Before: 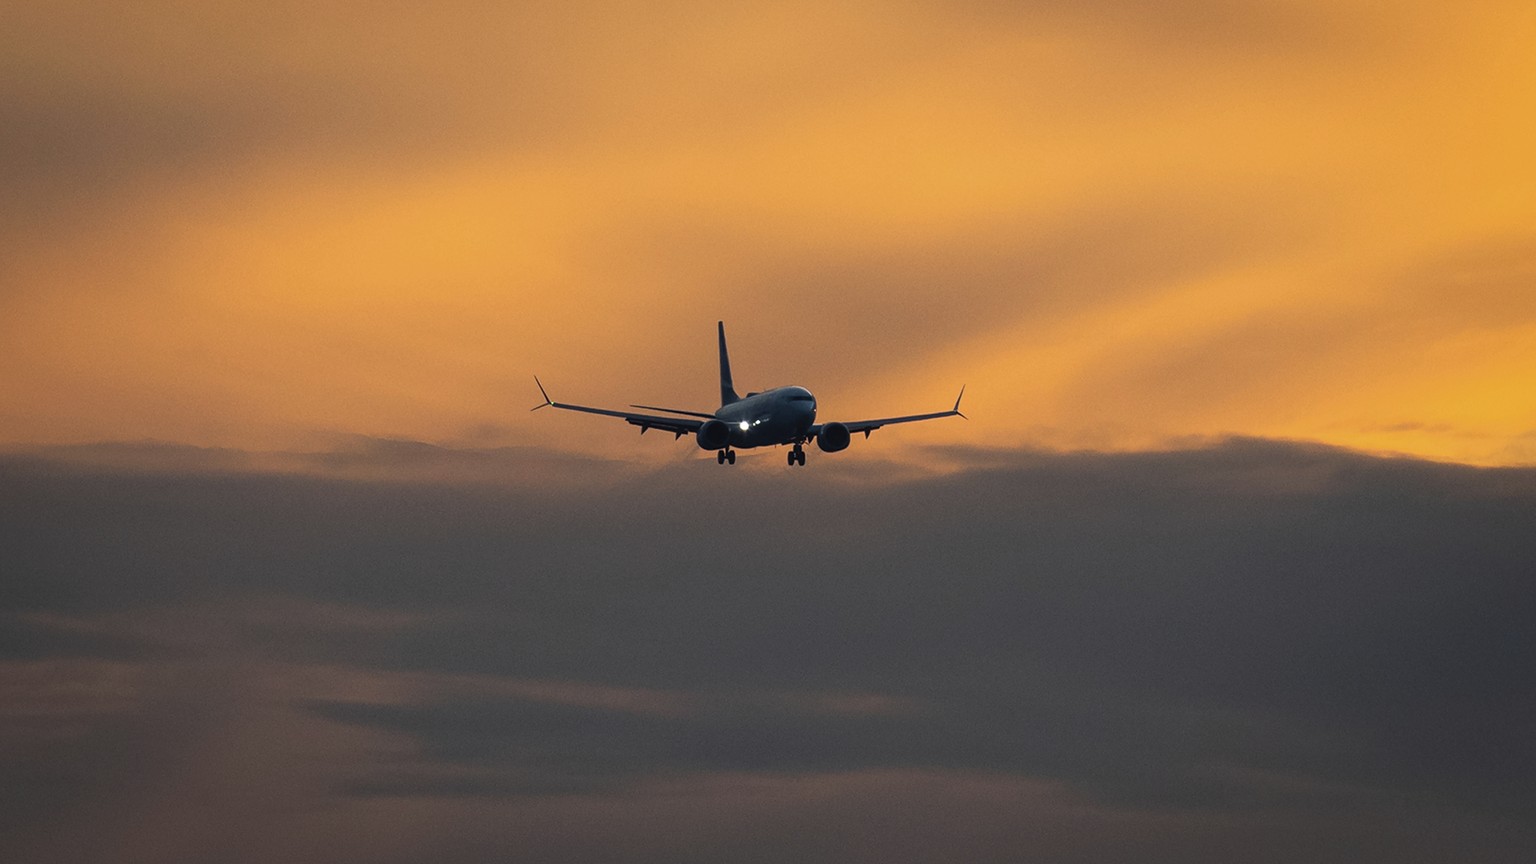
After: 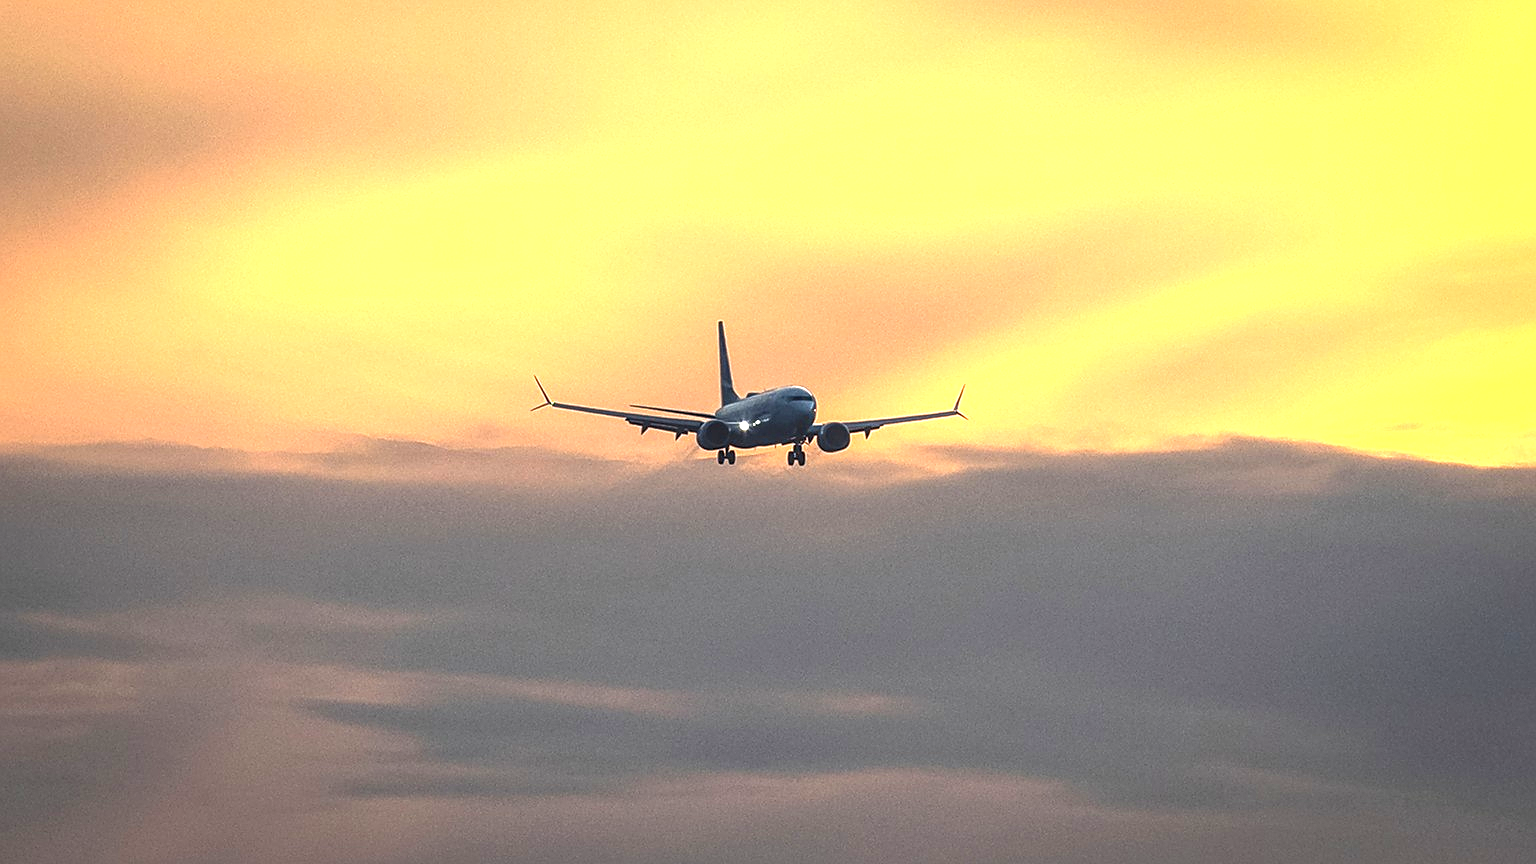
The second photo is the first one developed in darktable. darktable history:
local contrast: on, module defaults
exposure: black level correction 0, exposure 1.623 EV, compensate highlight preservation false
sharpen: on, module defaults
